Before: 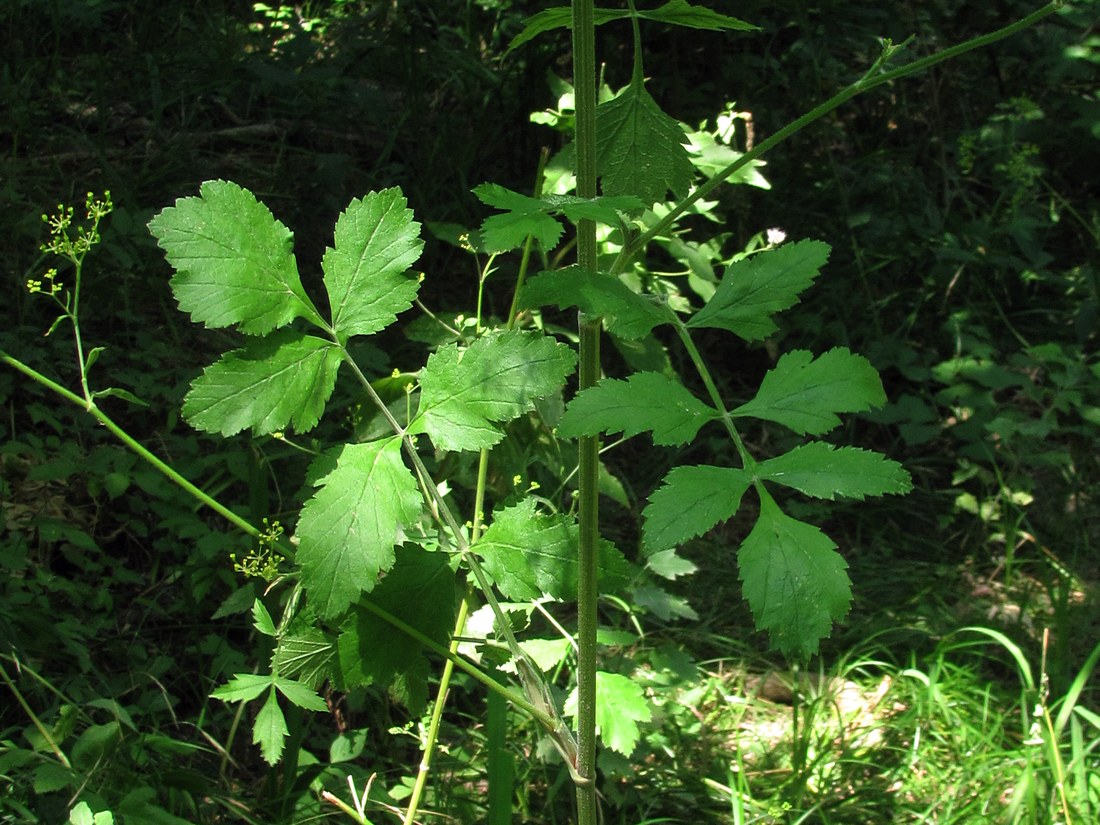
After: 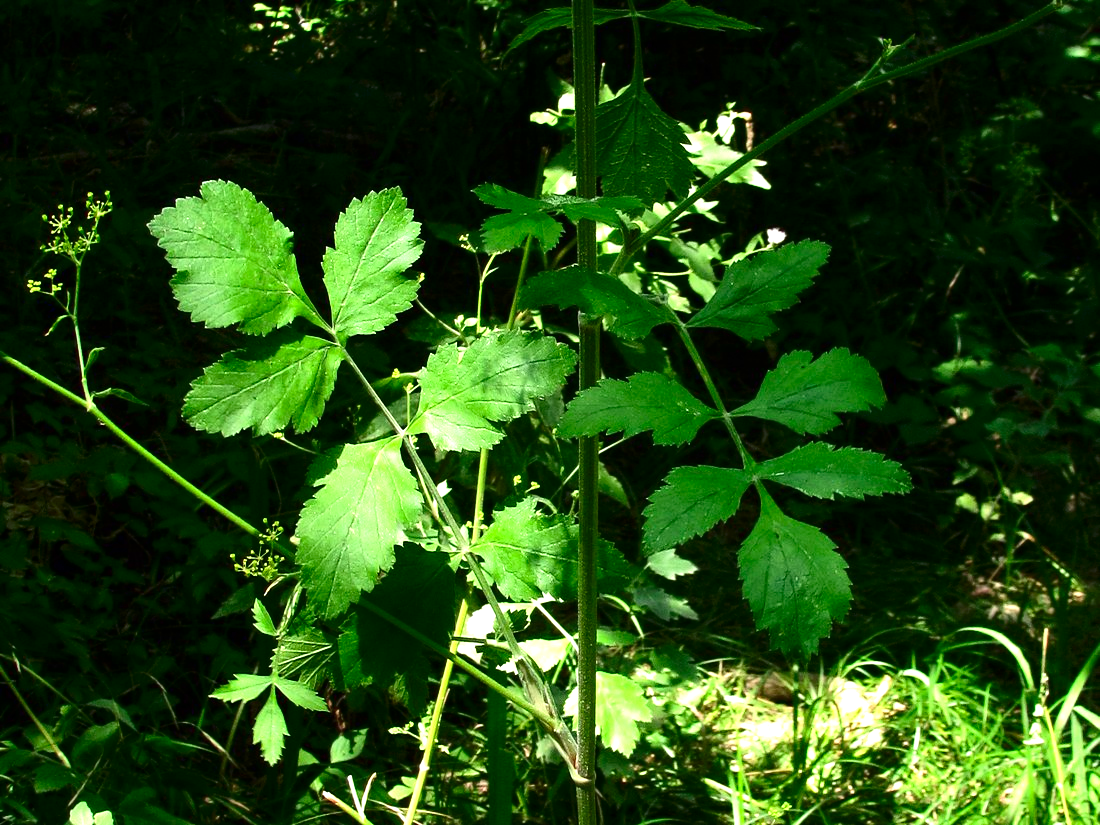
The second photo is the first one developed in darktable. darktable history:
exposure: black level correction 0, exposure 0.692 EV, compensate highlight preservation false
contrast brightness saturation: contrast 0.195, brightness -0.245, saturation 0.12
